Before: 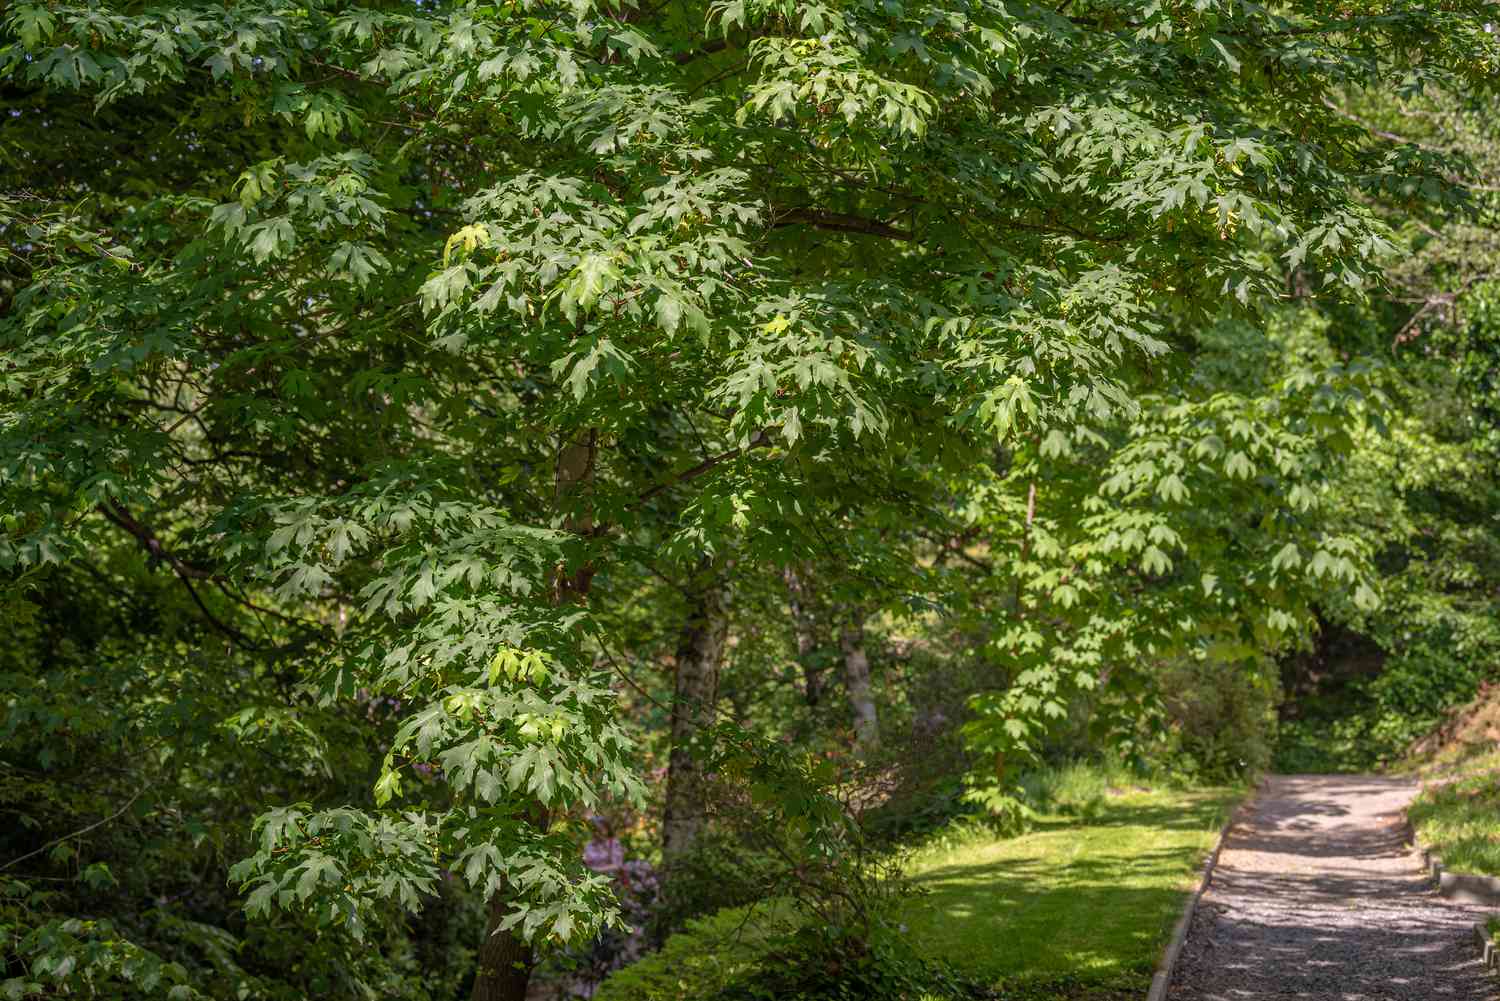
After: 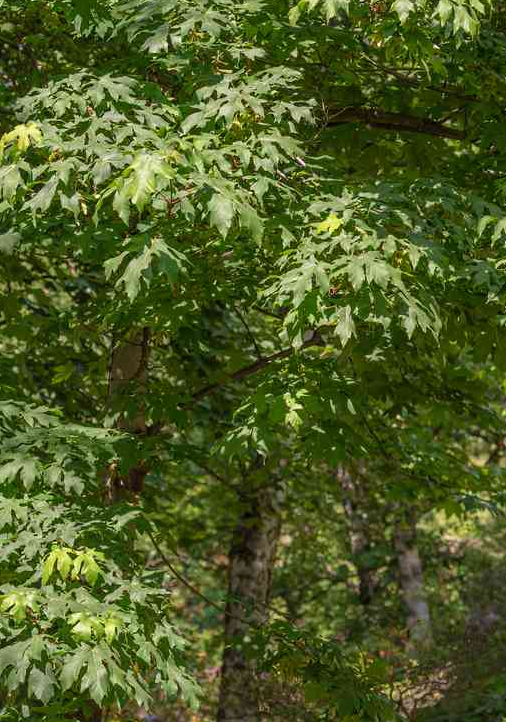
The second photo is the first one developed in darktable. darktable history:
crop and rotate: left 29.843%, top 10.238%, right 36.377%, bottom 17.536%
